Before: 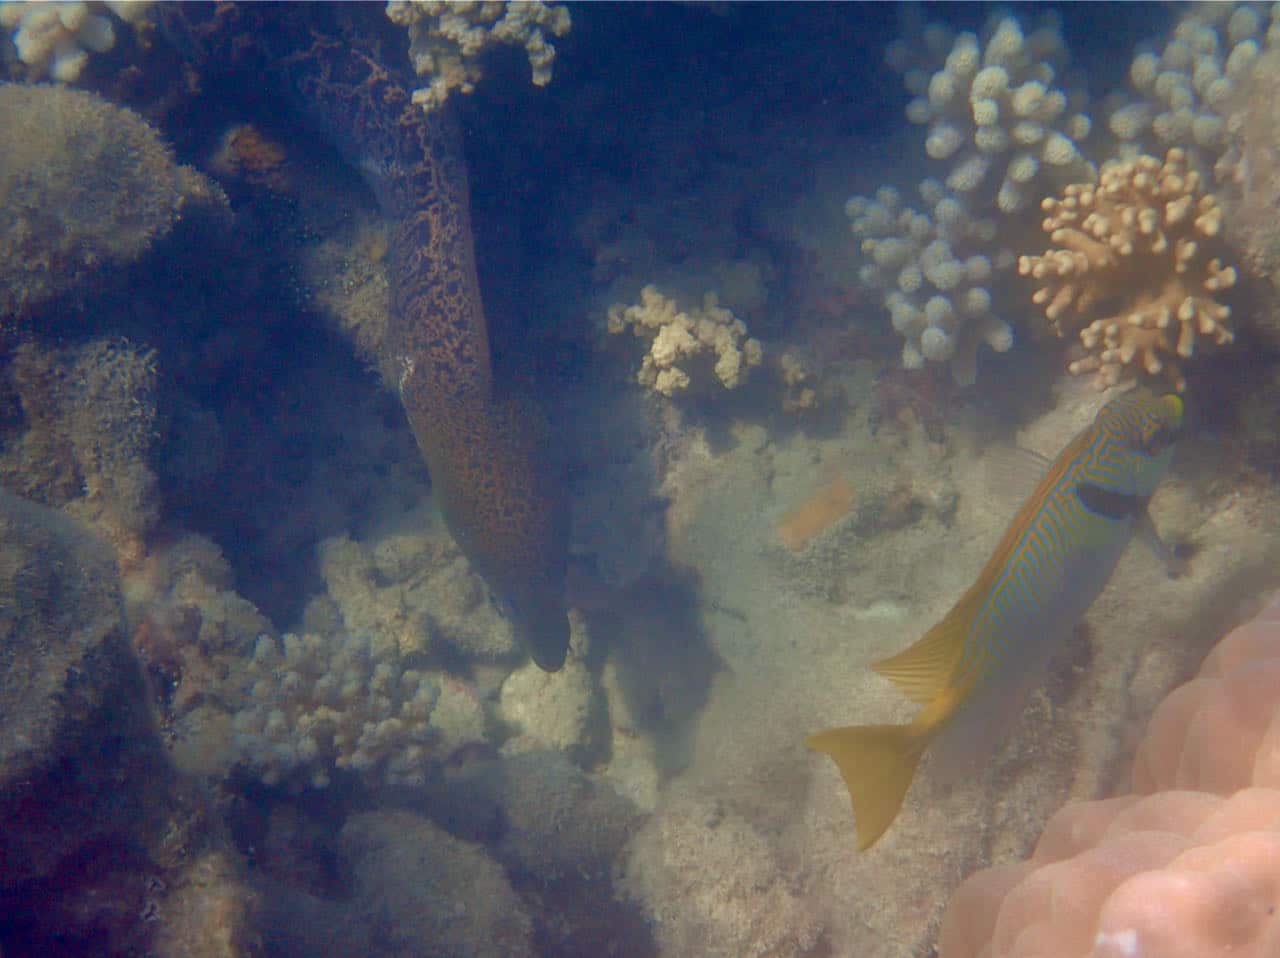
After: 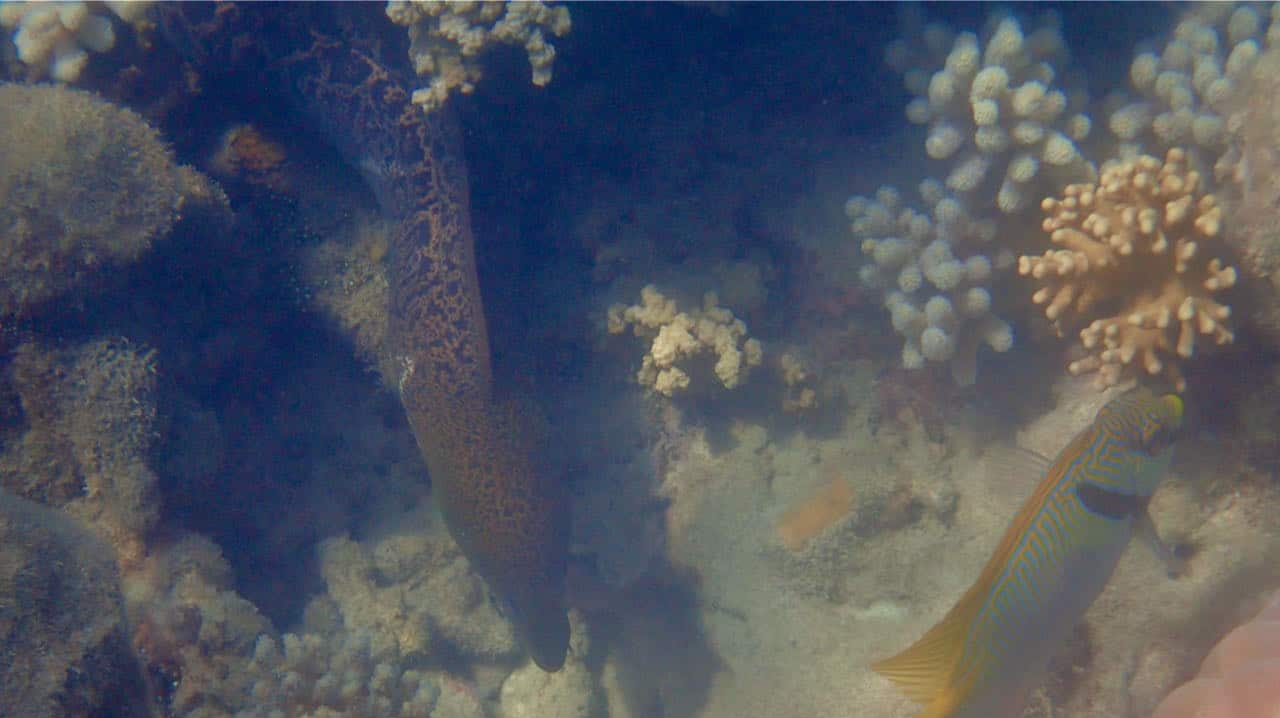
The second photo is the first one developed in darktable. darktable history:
crop: bottom 24.982%
